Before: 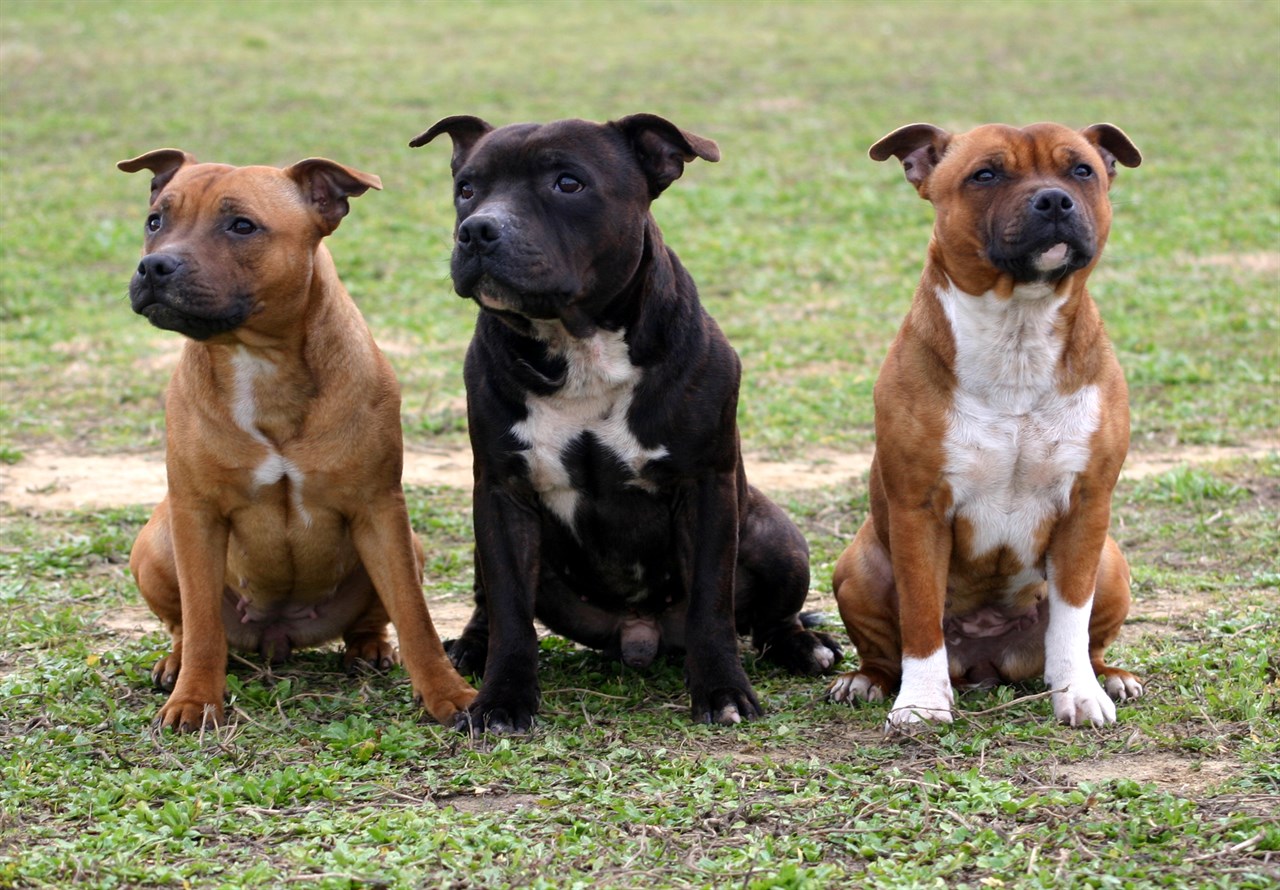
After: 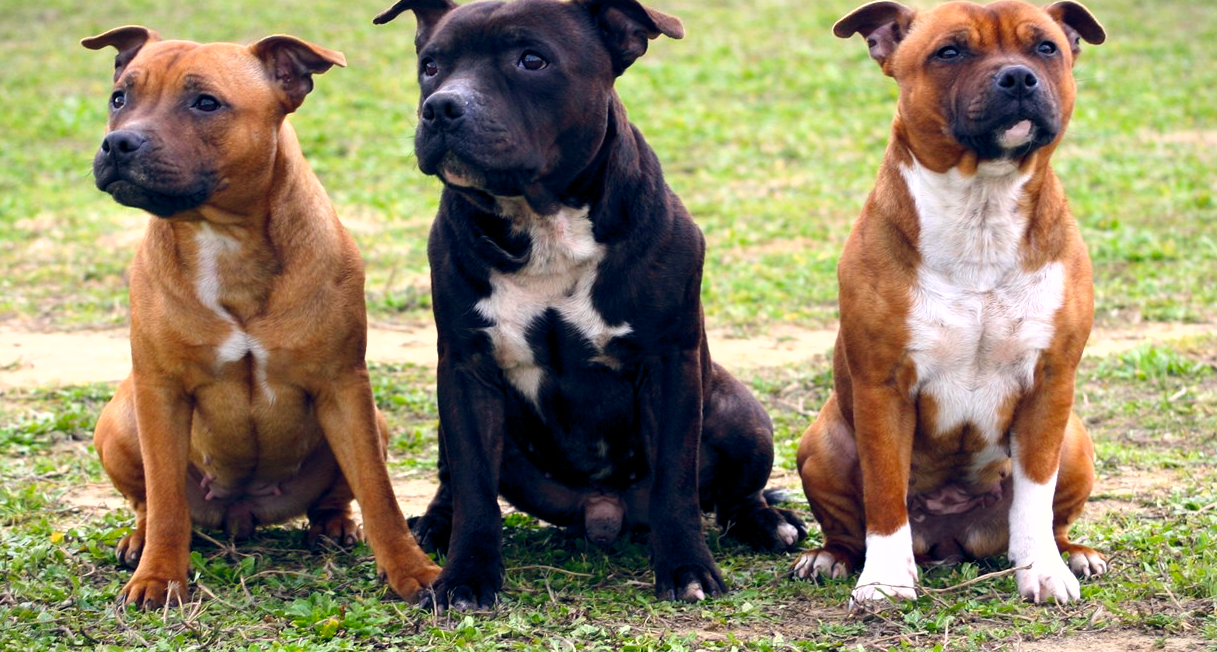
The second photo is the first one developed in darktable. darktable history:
crop and rotate: left 2.869%, top 13.822%, right 1.988%, bottom 12.825%
exposure: exposure 0.378 EV, compensate highlight preservation false
vignetting: fall-off start 99.71%, brightness -0.43, saturation -0.202, width/height ratio 1.31, unbound false
color balance rgb: shadows lift › luminance -10.193%, highlights gain › chroma 1.027%, highlights gain › hue 69.09°, global offset › chroma 0.151%, global offset › hue 253.77°, perceptual saturation grading › global saturation 30.797%
shadows and highlights: shadows -29.62, highlights 30.02
